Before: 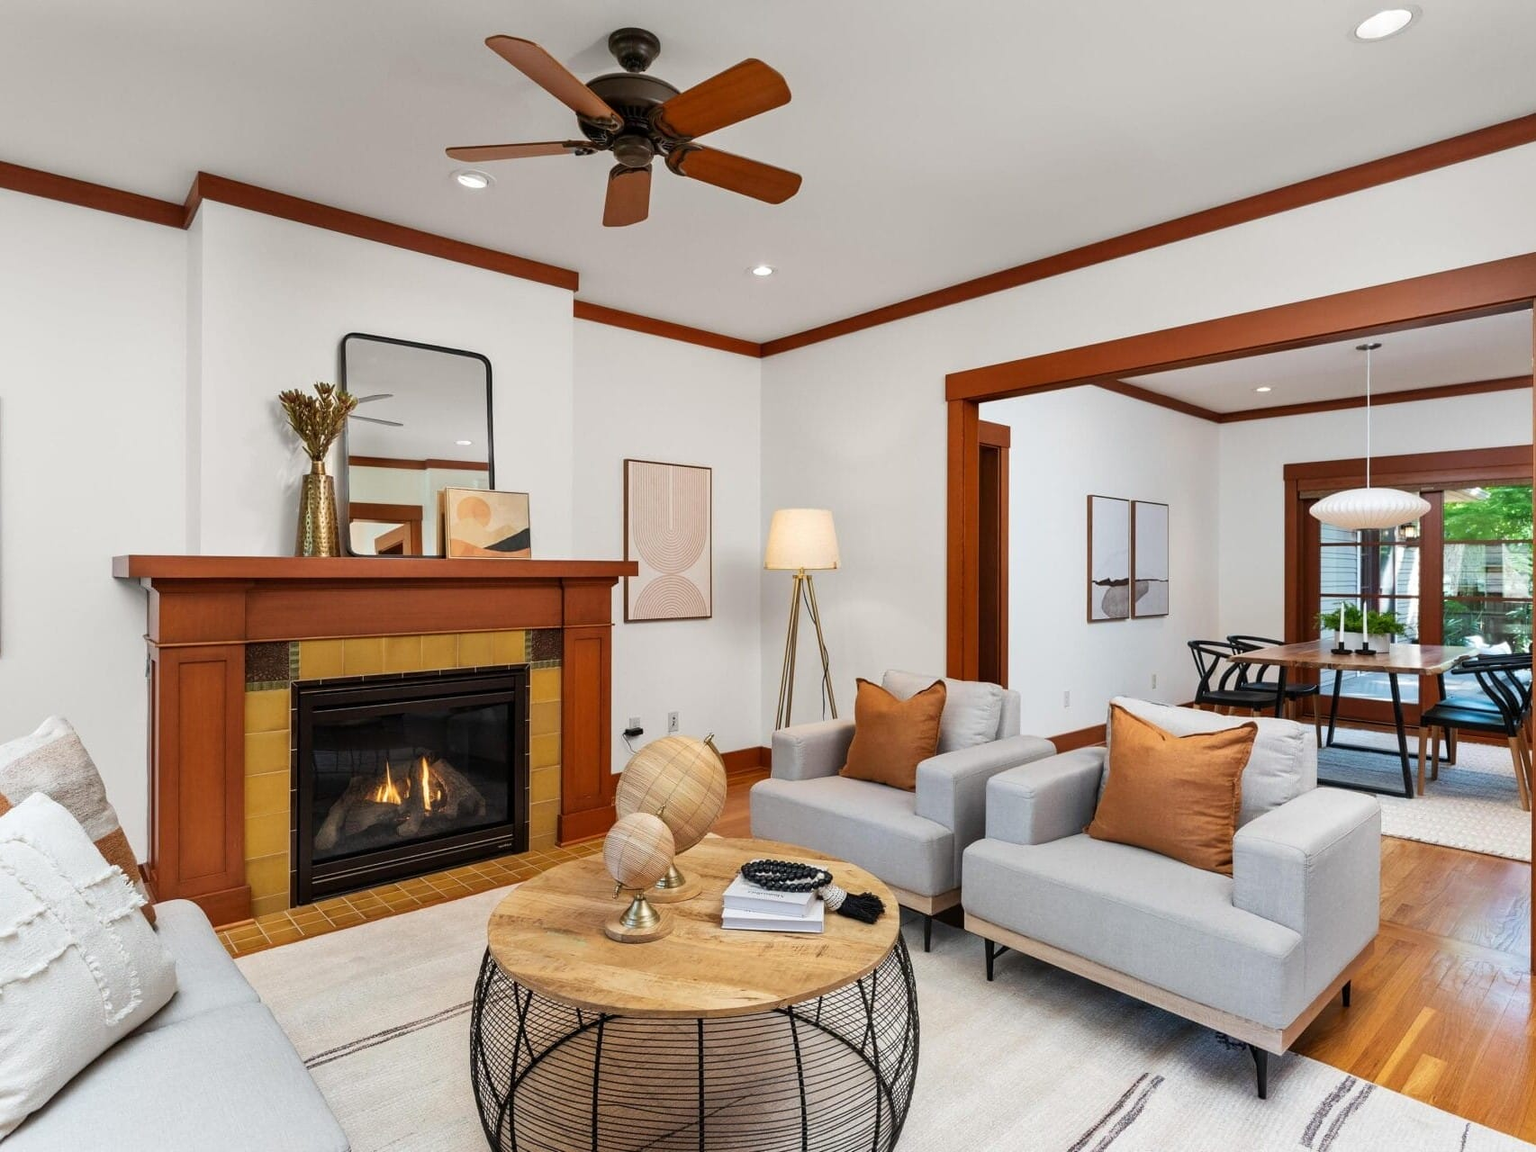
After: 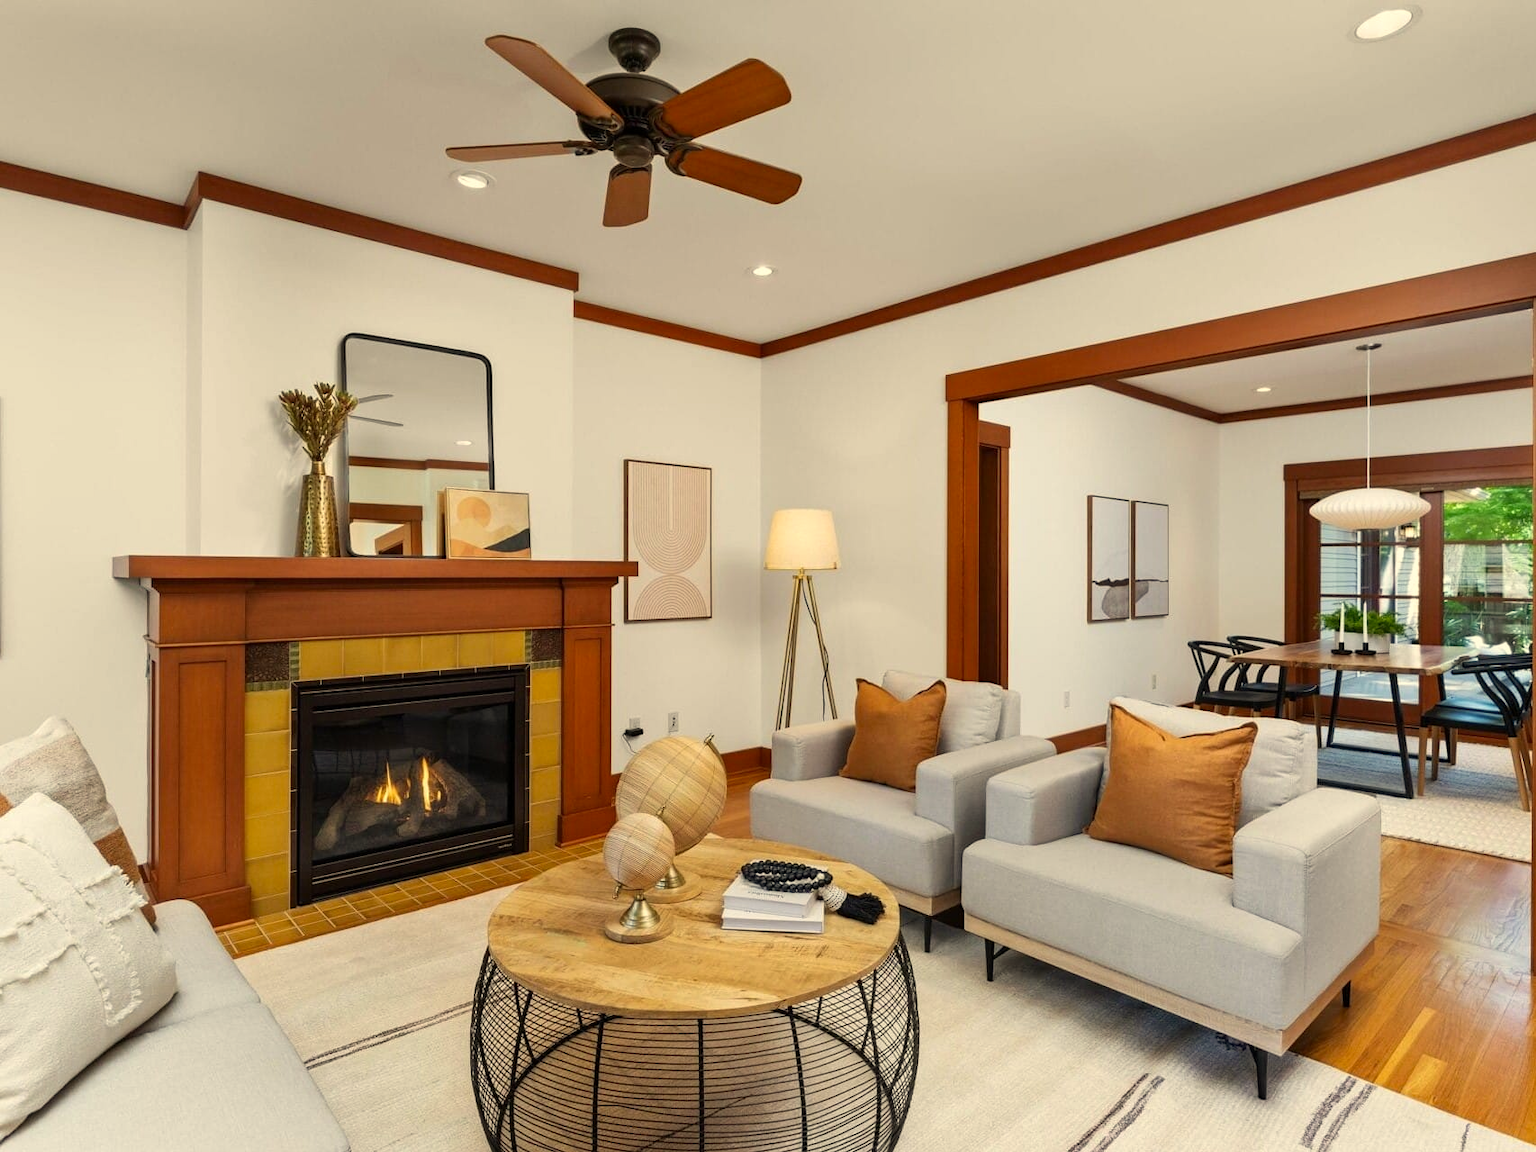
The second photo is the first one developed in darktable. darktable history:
color correction: highlights a* 1.42, highlights b* 17.61
